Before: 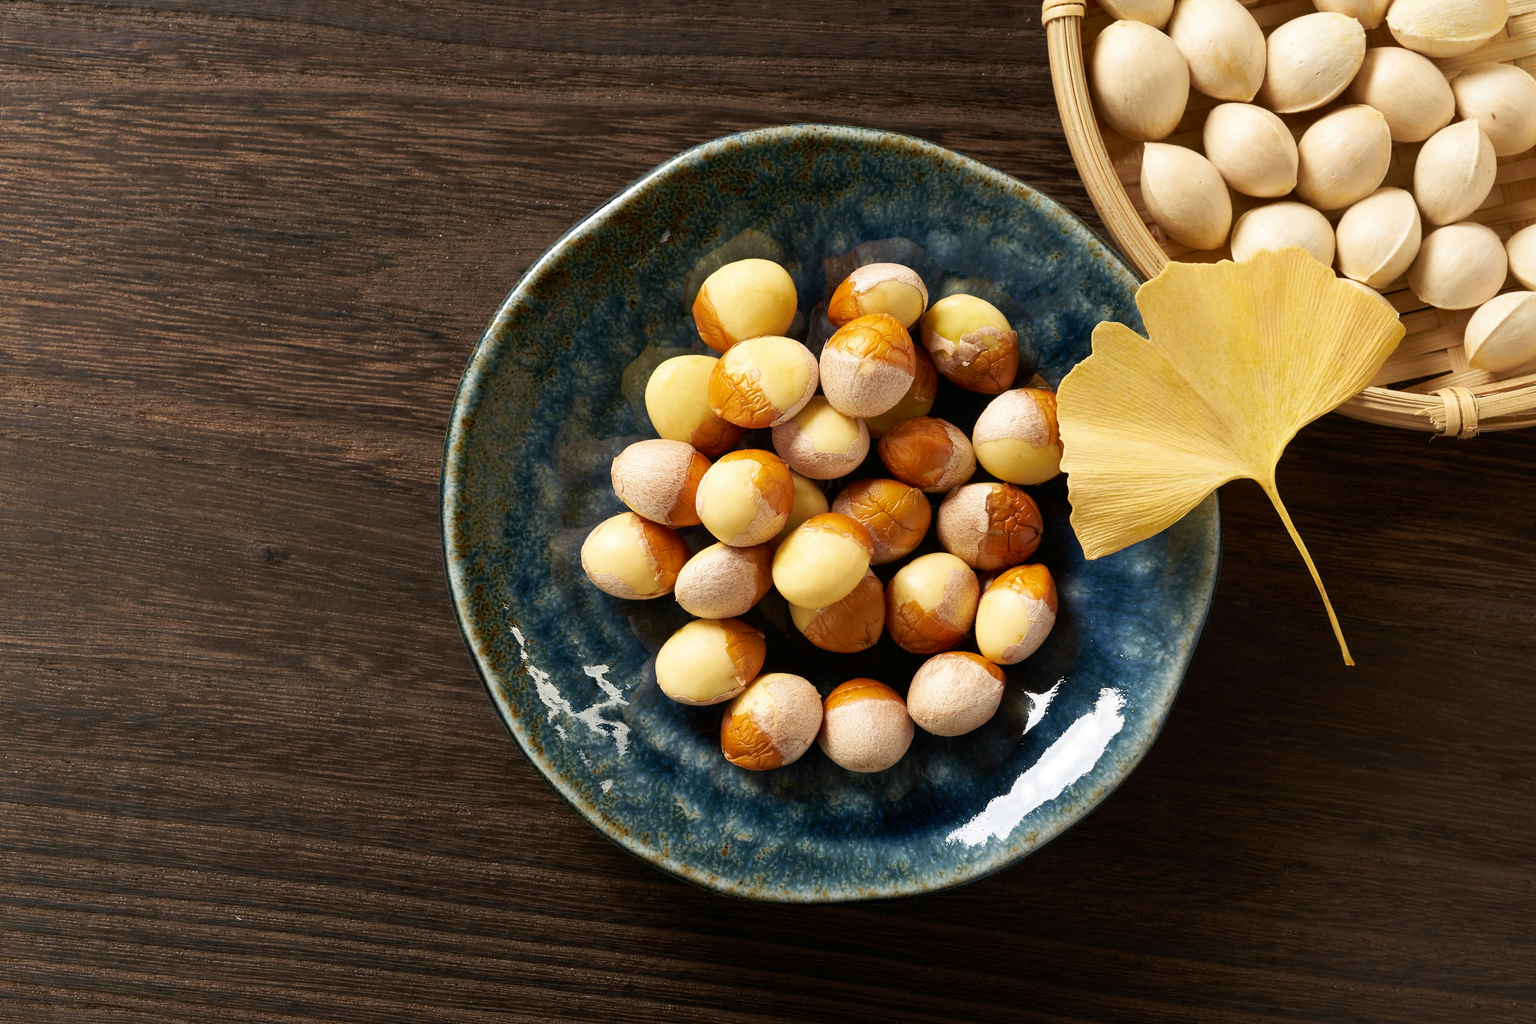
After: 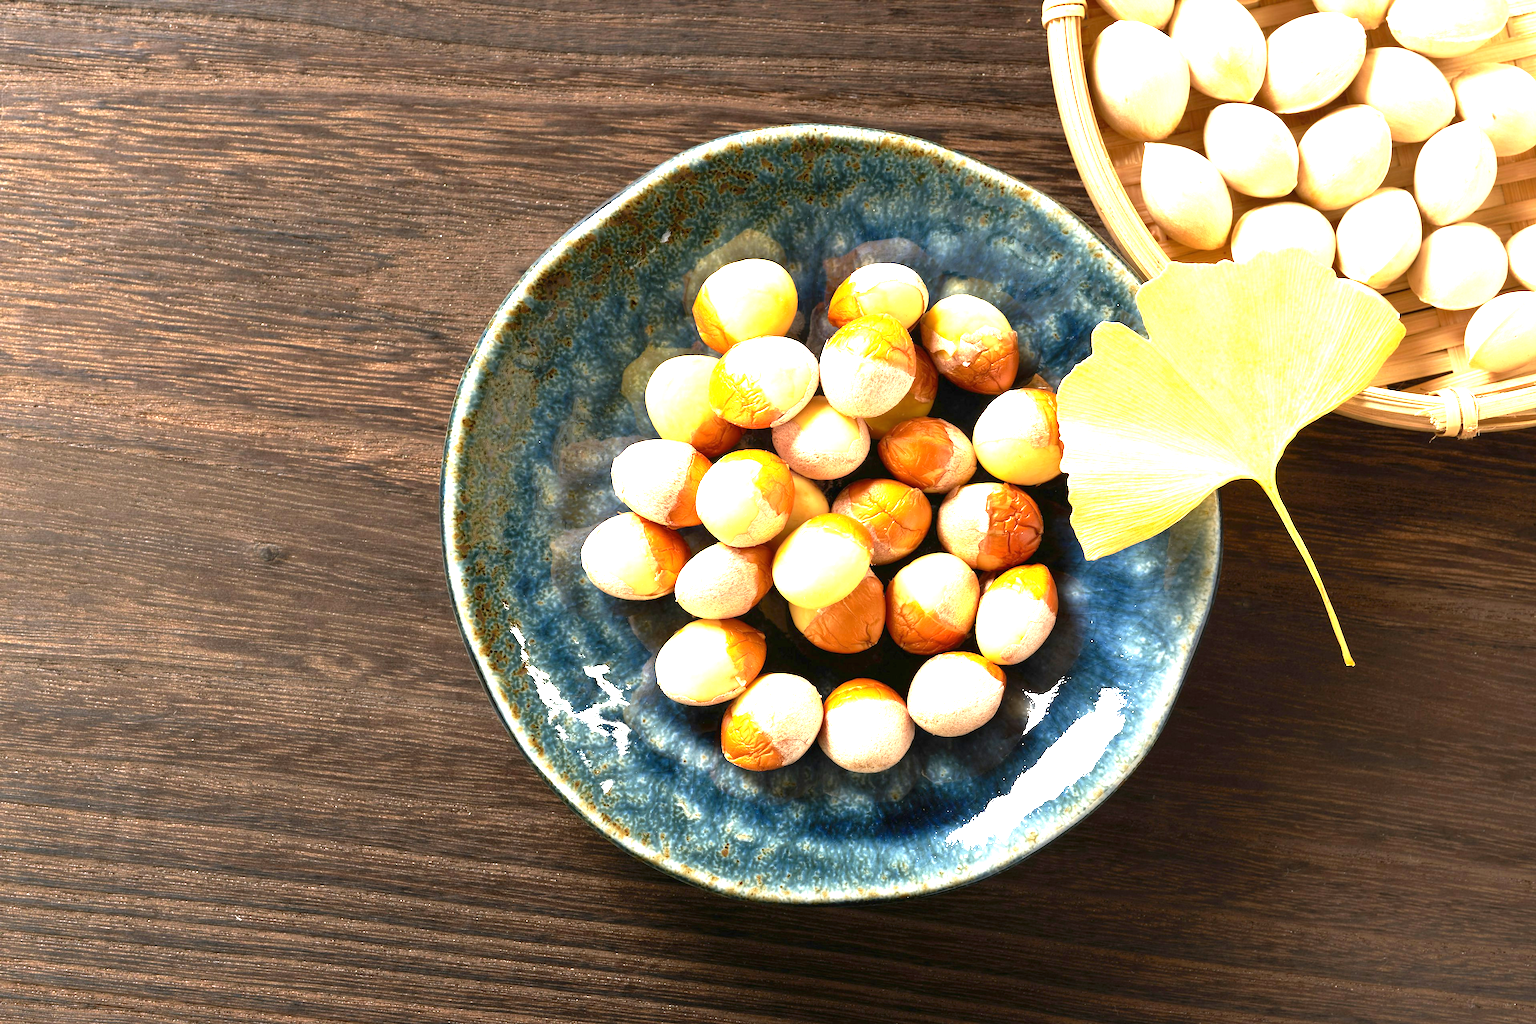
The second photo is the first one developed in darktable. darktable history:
tone equalizer: on, module defaults
exposure: black level correction 0, exposure 1.9 EV, compensate highlight preservation false
